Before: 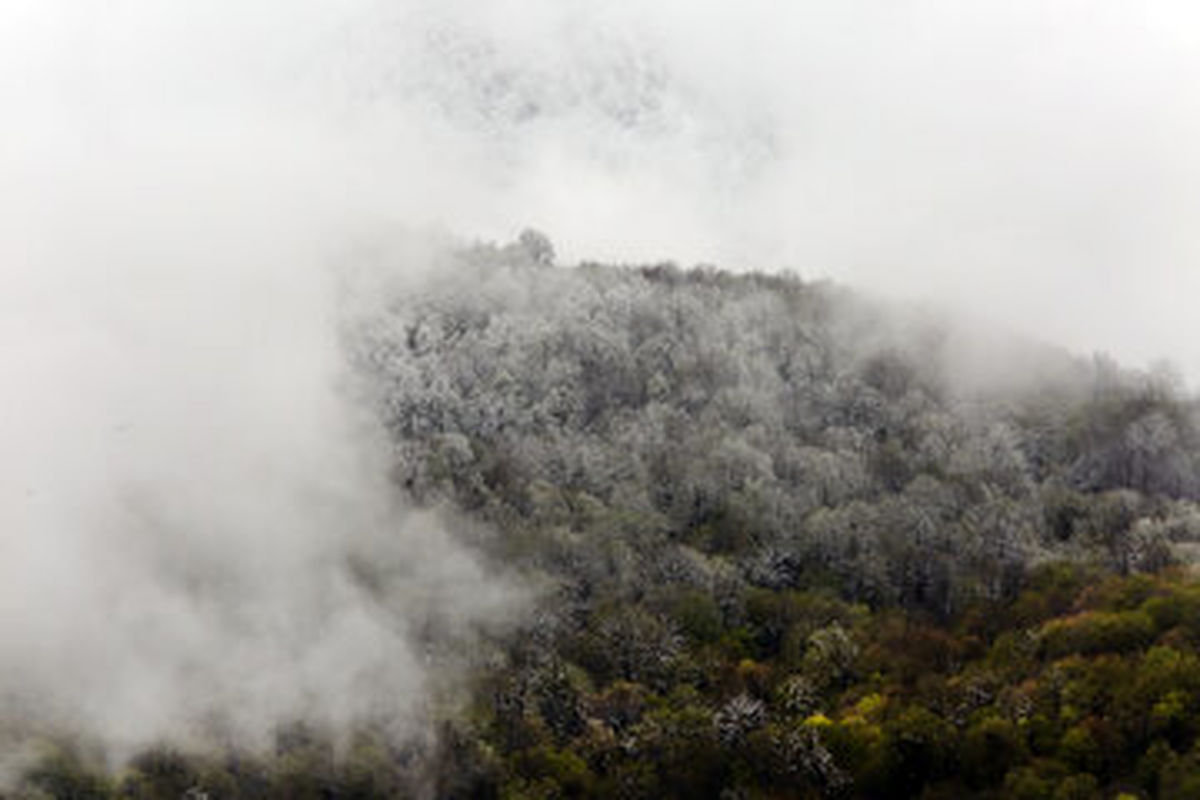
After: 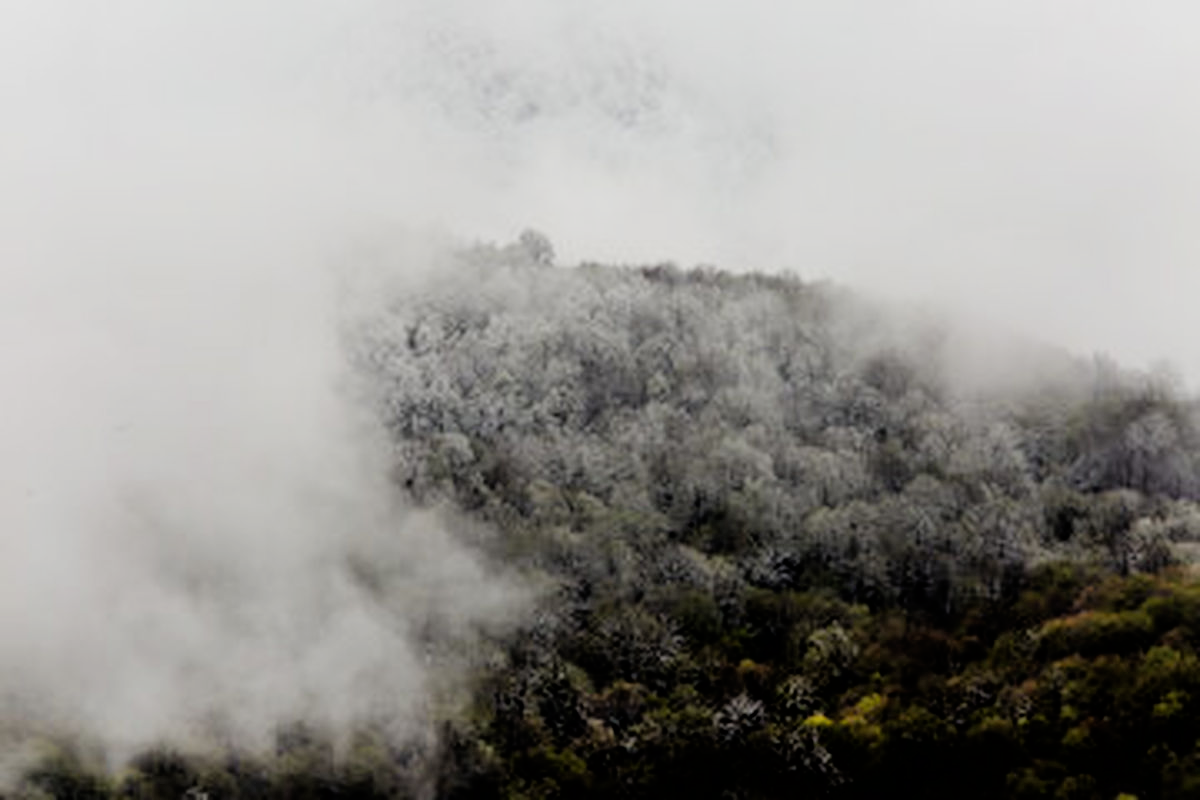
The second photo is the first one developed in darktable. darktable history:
filmic rgb: black relative exposure -7.77 EV, white relative exposure 4.36 EV, hardness 3.75, latitude 49.2%, contrast 1.1, iterations of high-quality reconstruction 10
